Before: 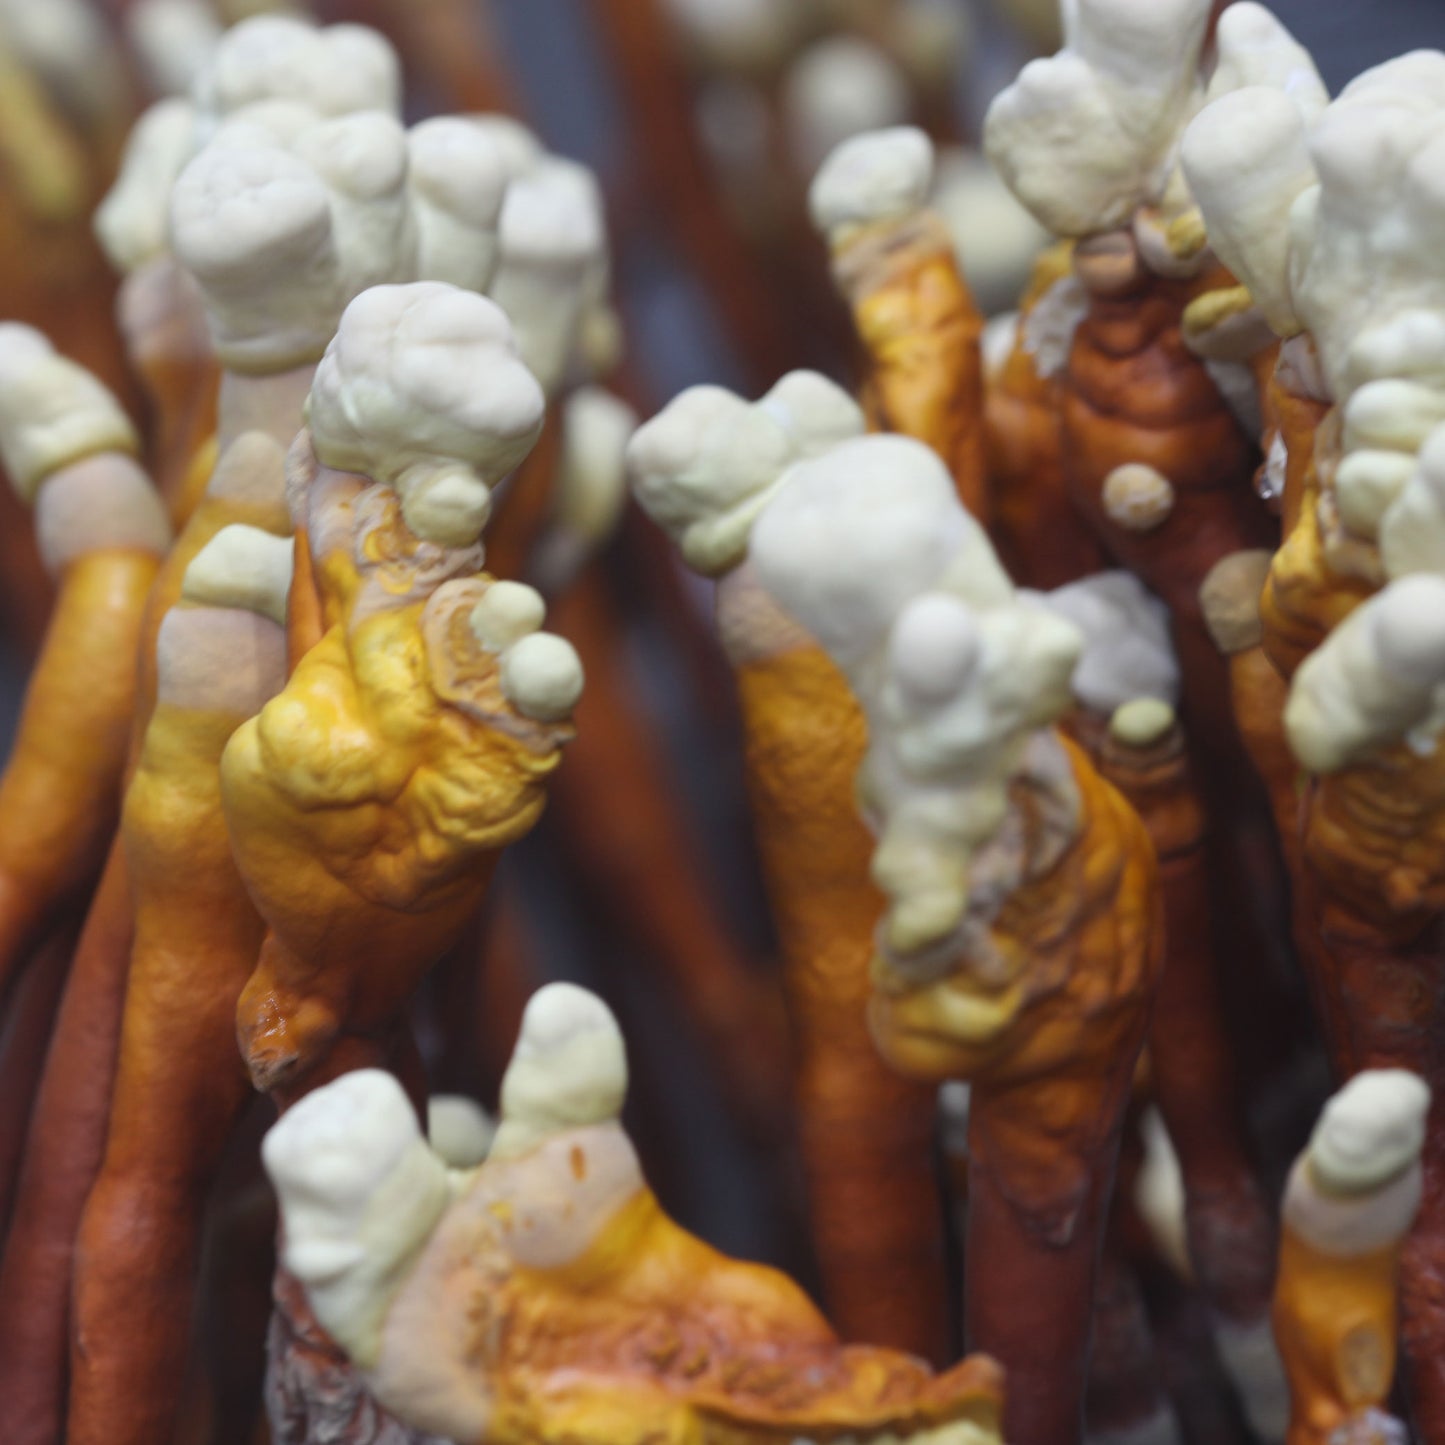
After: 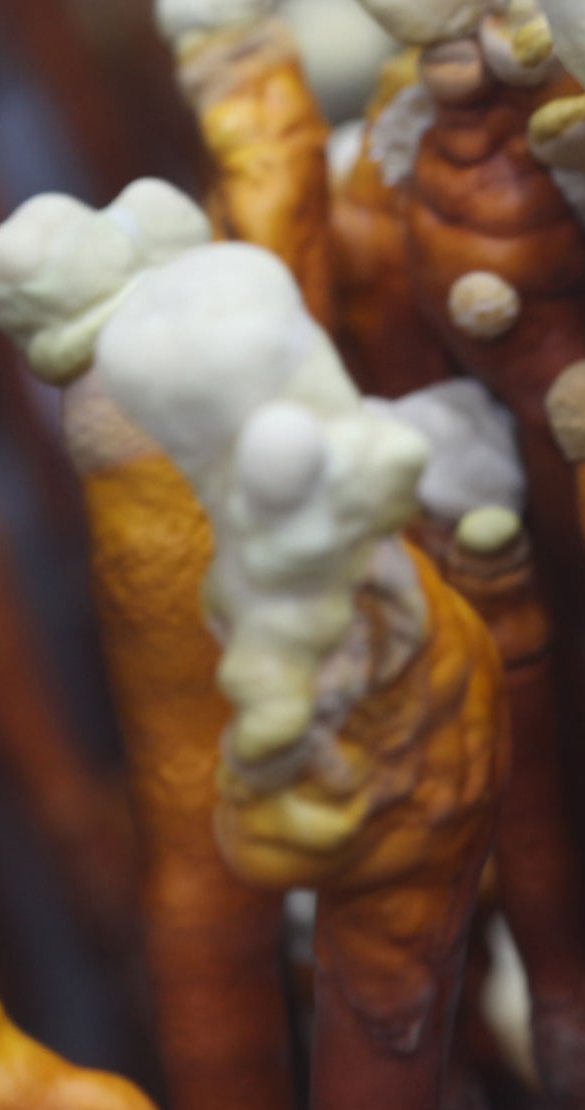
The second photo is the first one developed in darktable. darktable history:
crop: left 45.32%, top 13.33%, right 14.193%, bottom 9.828%
